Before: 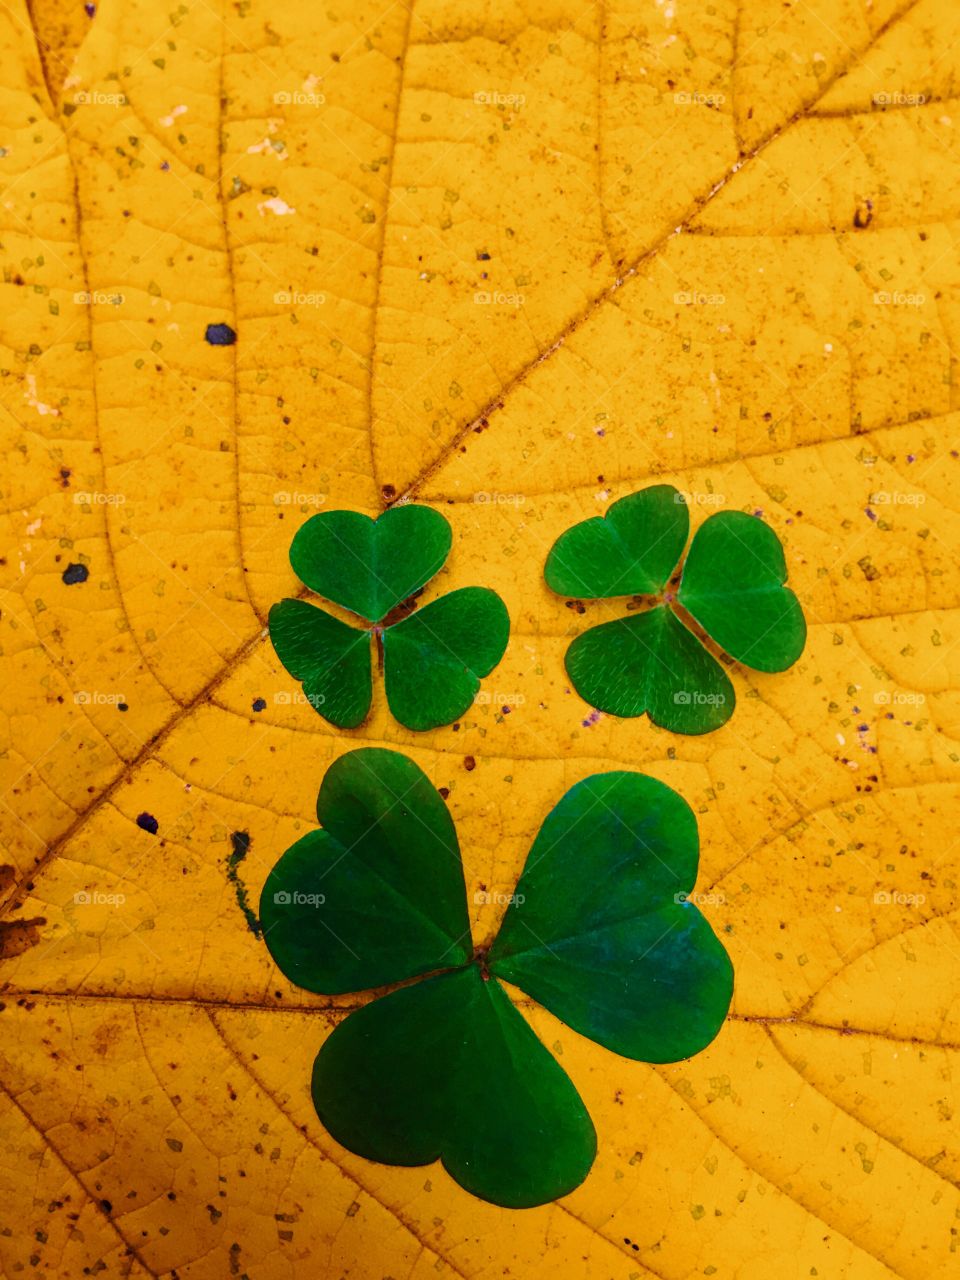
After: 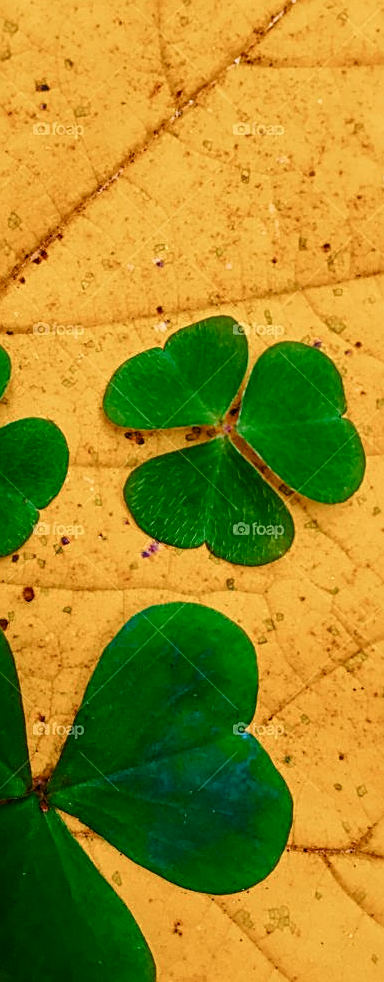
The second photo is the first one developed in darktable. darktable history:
local contrast: on, module defaults
crop: left 45.952%, top 13.22%, right 13.987%, bottom 10.029%
sharpen: on, module defaults
color balance rgb: linear chroma grading › global chroma -15.594%, perceptual saturation grading › global saturation 20%, perceptual saturation grading › highlights -25.864%, perceptual saturation grading › shadows 24.308%, global vibrance 20%
